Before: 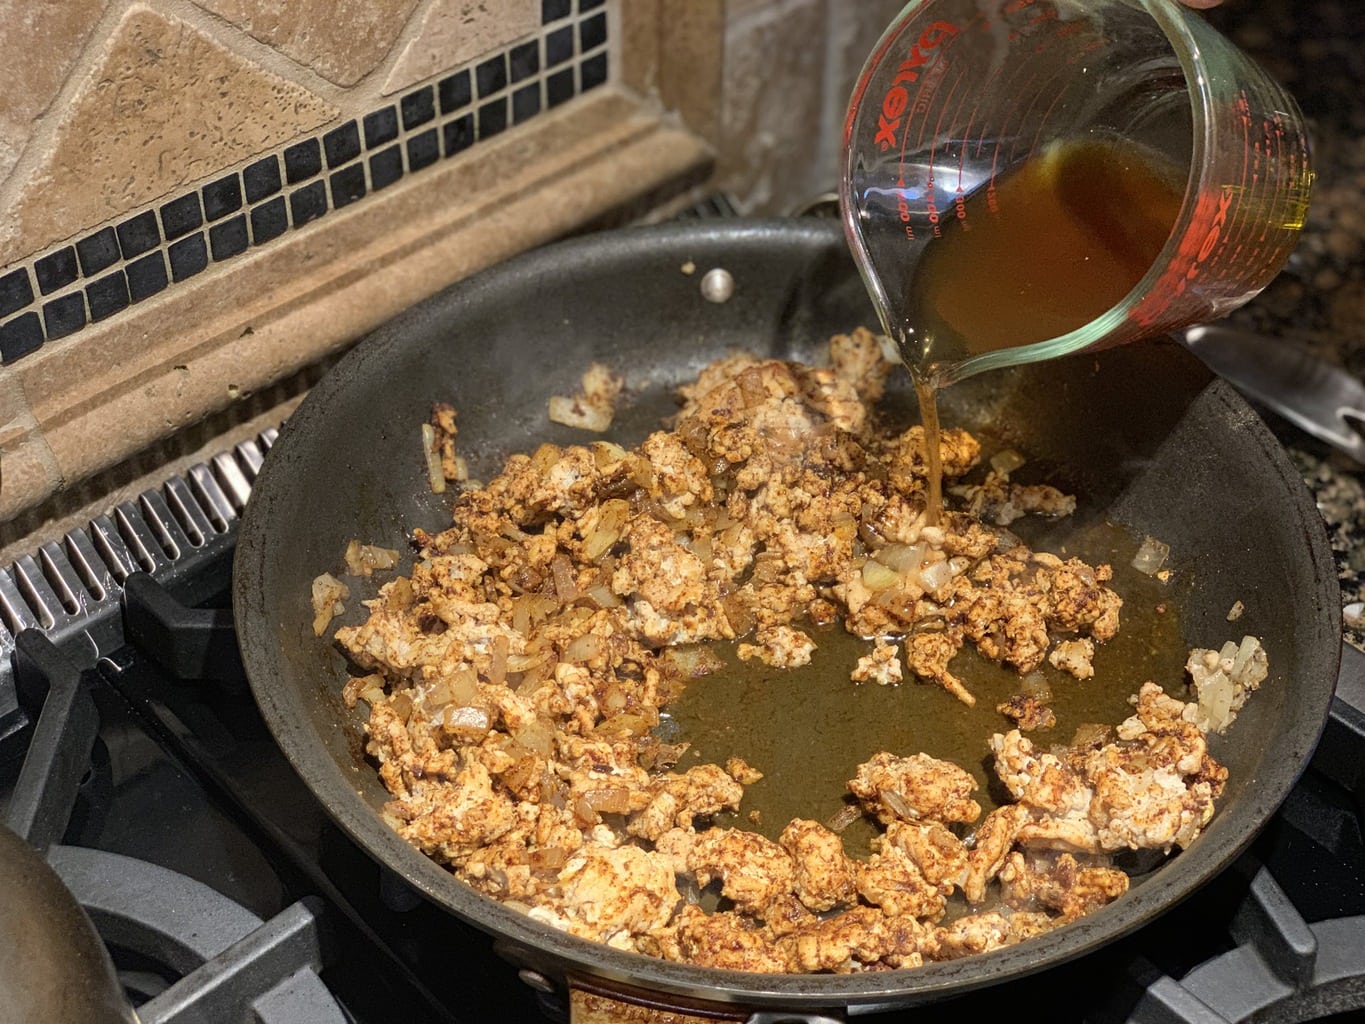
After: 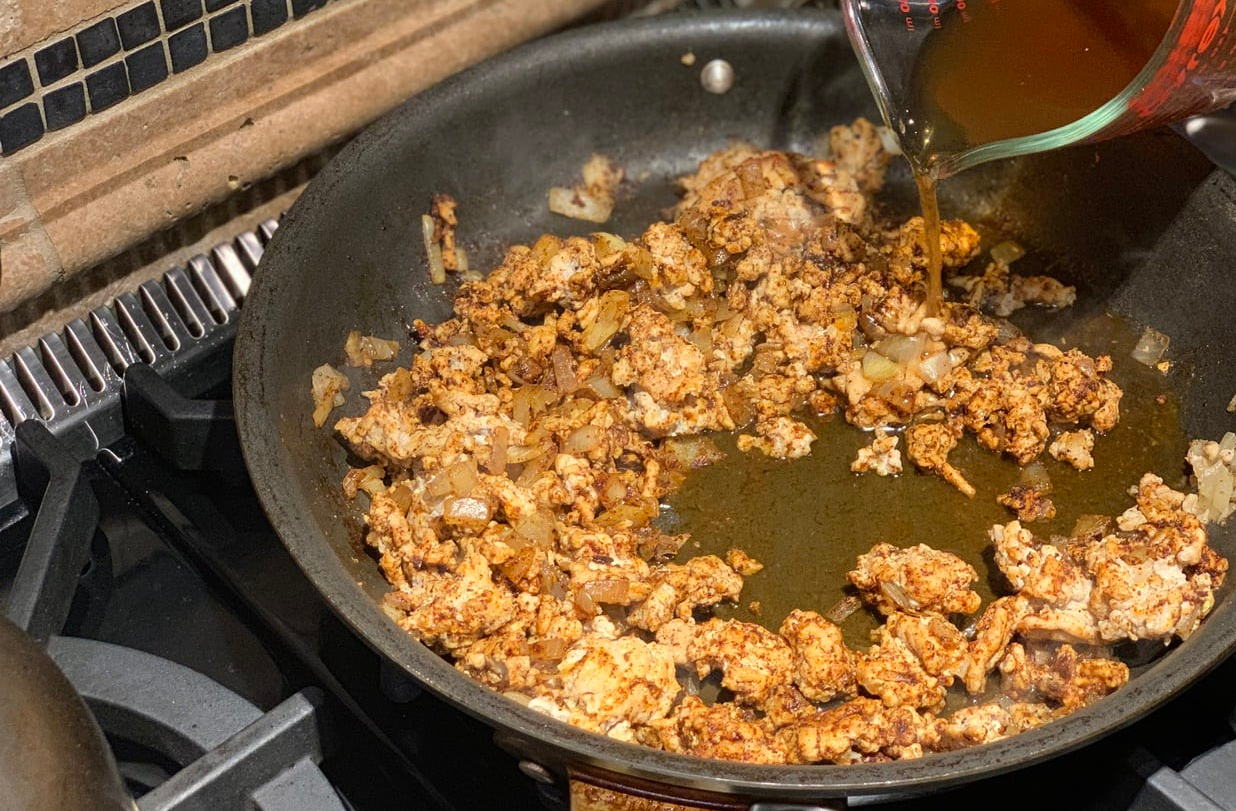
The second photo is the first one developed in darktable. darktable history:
crop: top 20.441%, right 9.434%, bottom 0.301%
